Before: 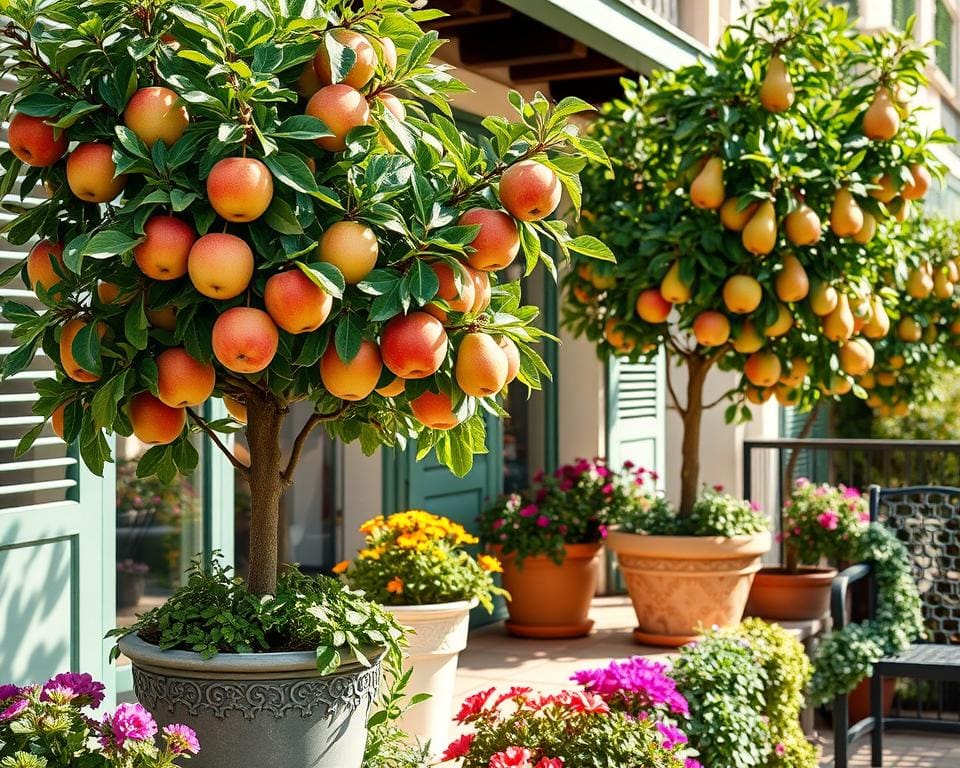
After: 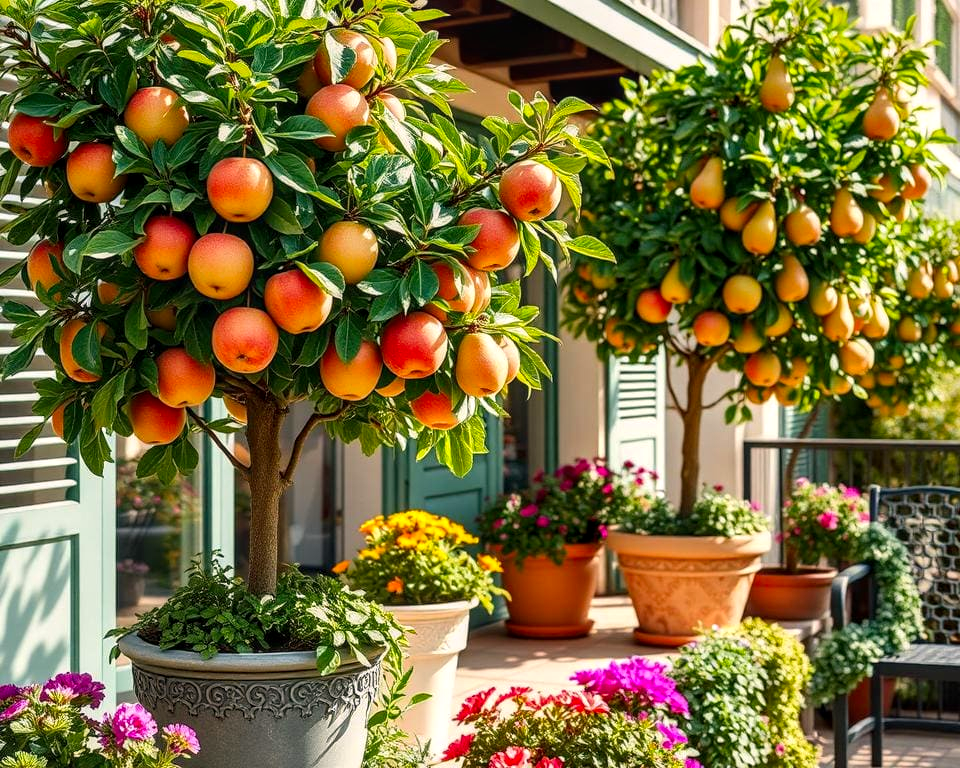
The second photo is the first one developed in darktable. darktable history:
color correction: highlights a* 3.33, highlights b* 1.64, saturation 1.16
local contrast: on, module defaults
